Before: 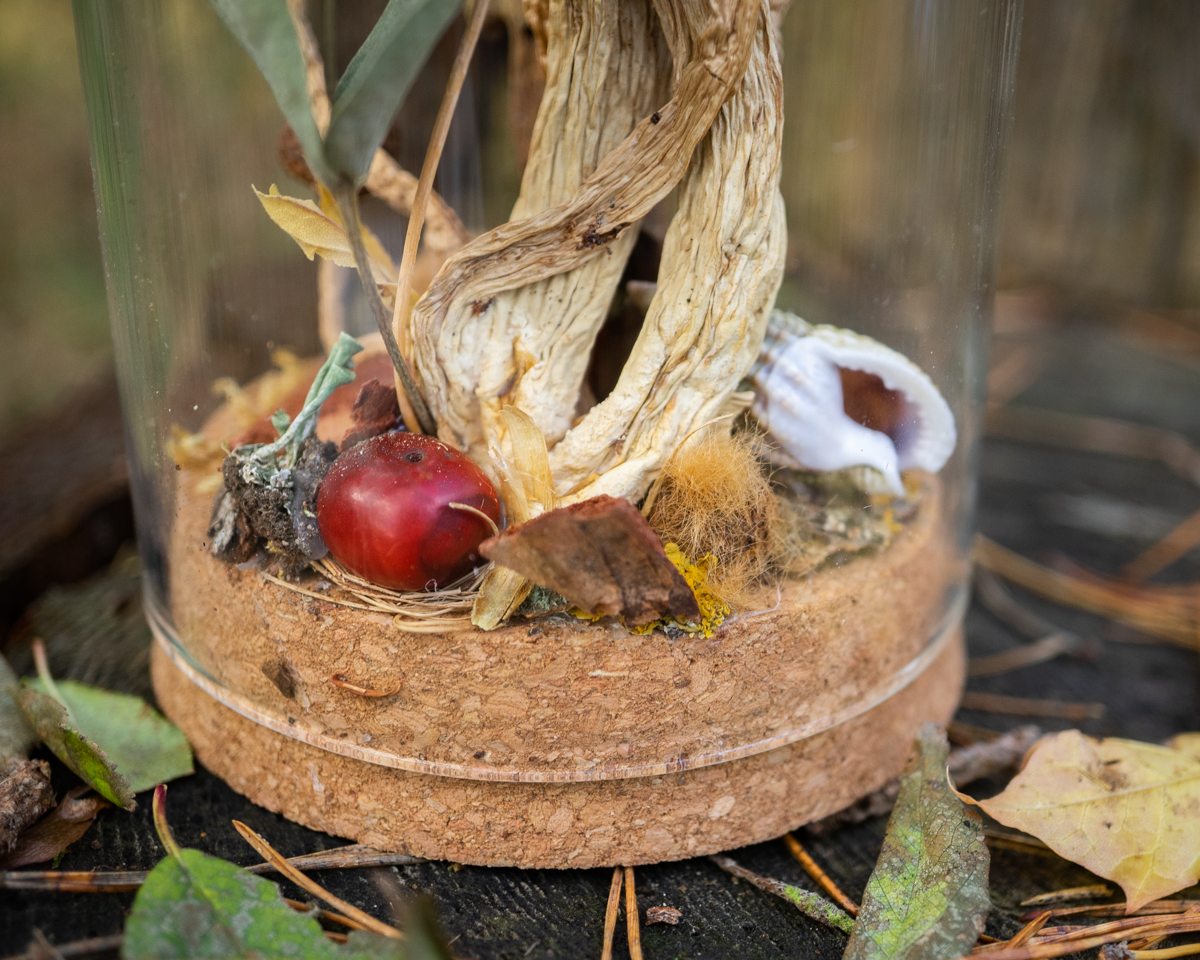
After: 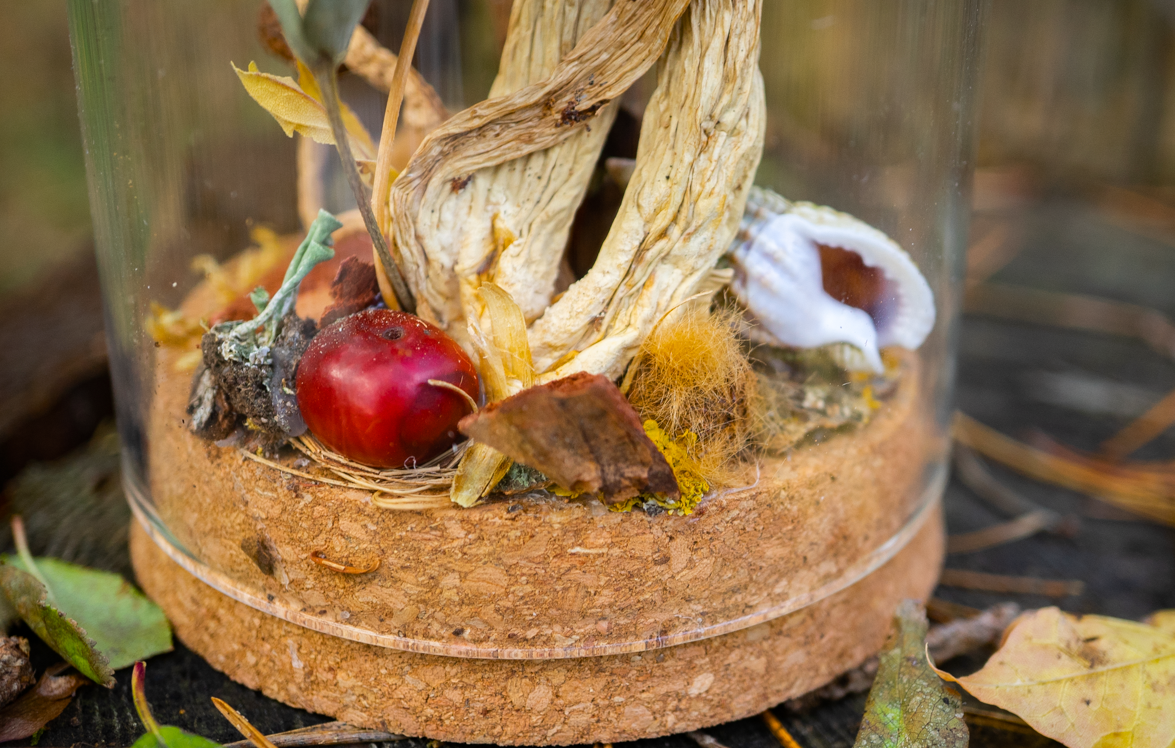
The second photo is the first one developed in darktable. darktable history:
crop and rotate: left 1.814%, top 12.818%, right 0.25%, bottom 9.225%
color balance rgb: perceptual saturation grading › global saturation 25%, global vibrance 10%
